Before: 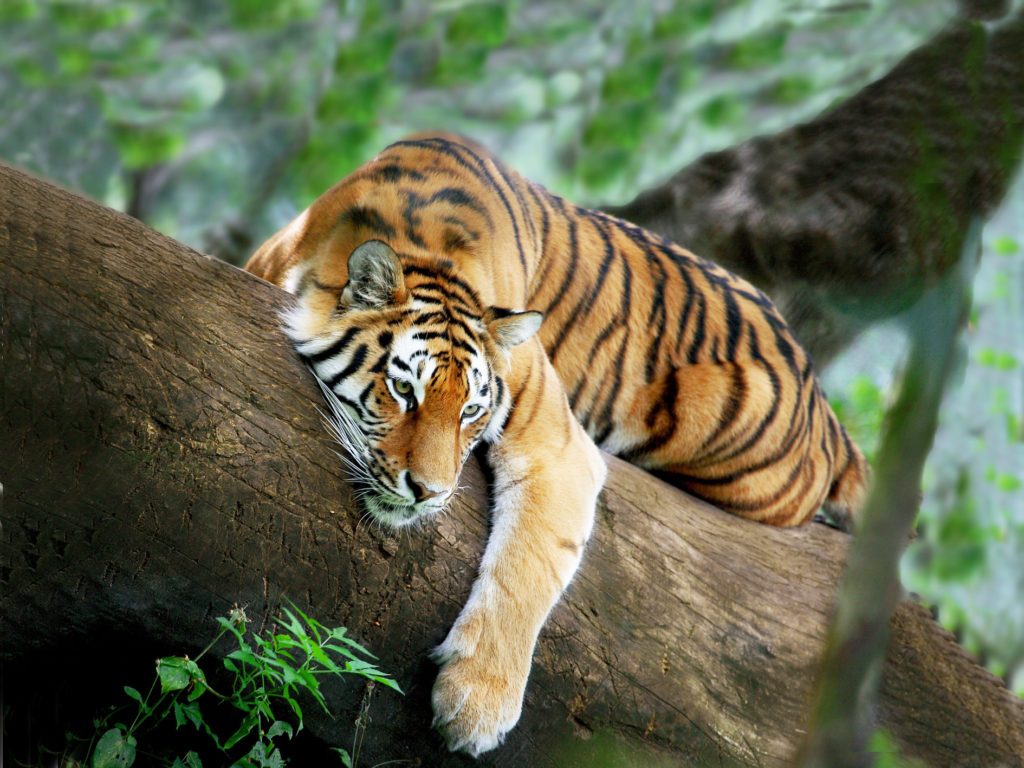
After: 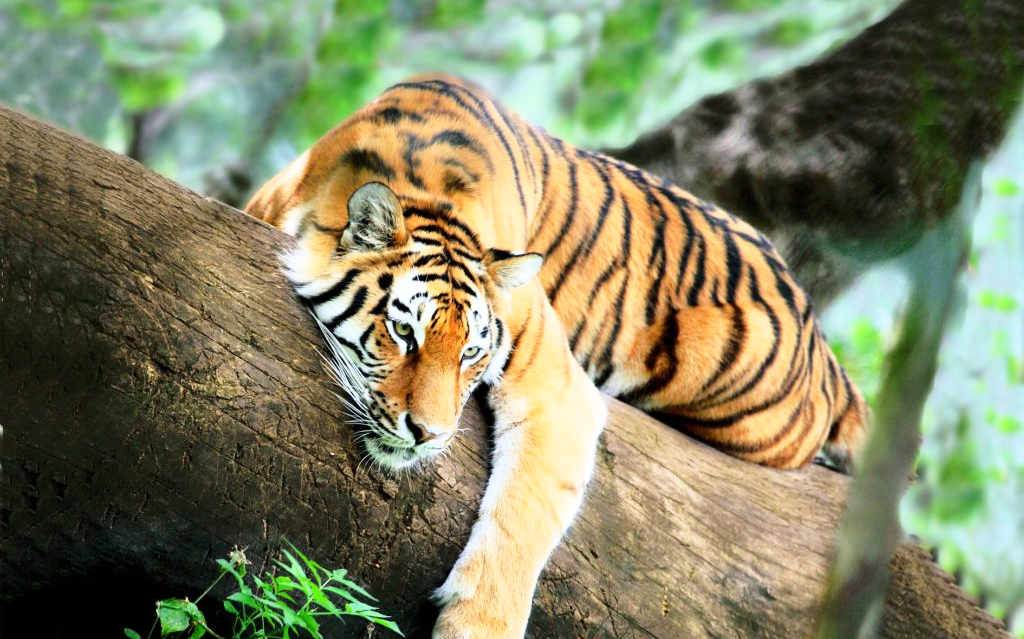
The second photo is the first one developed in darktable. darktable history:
base curve: curves: ch0 [(0, 0) (0.028, 0.03) (0.121, 0.232) (0.46, 0.748) (0.859, 0.968) (1, 1)]
tone equalizer: on, module defaults
crop: top 7.625%, bottom 8.027%
